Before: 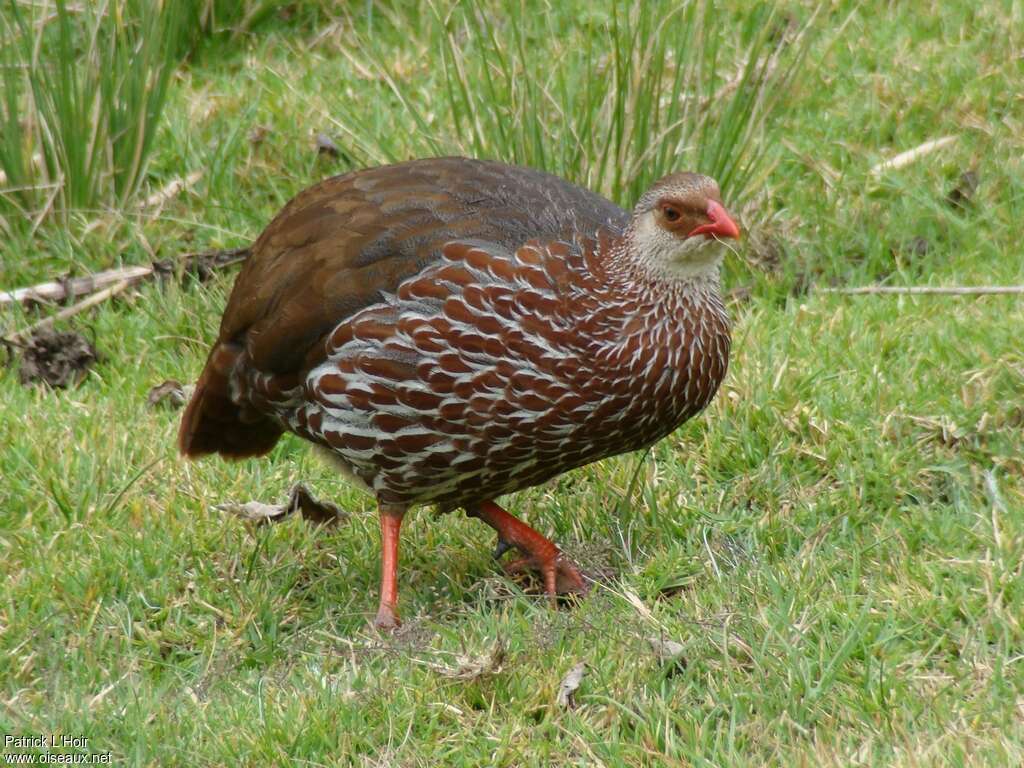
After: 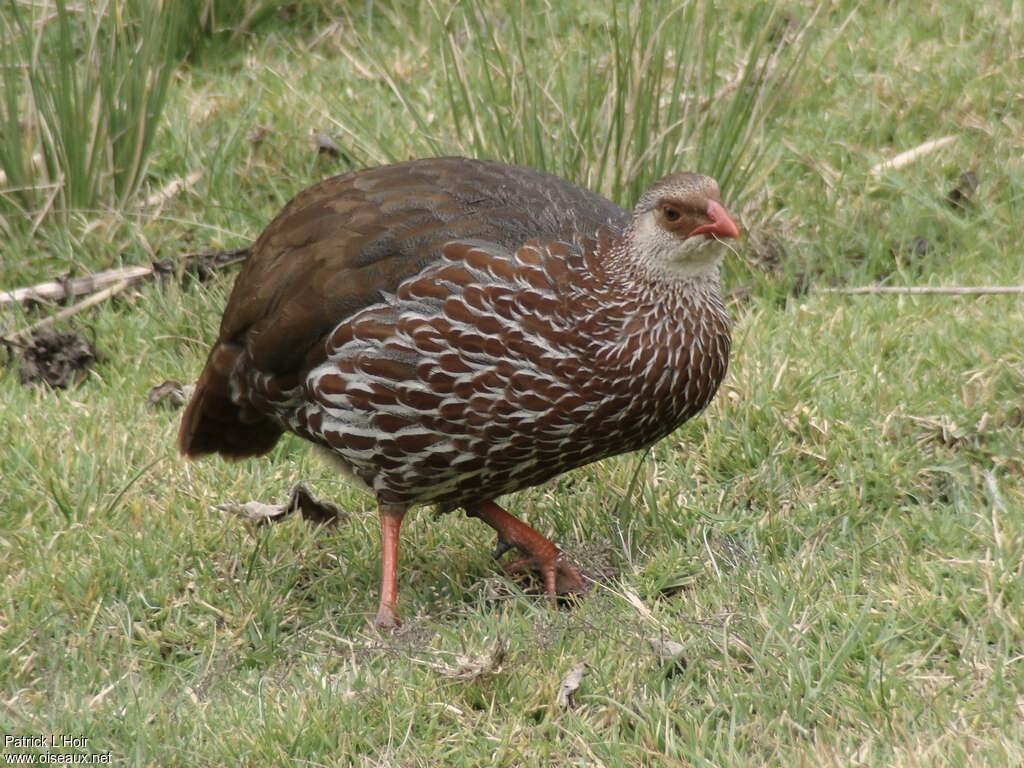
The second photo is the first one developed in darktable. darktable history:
color correction: highlights a* 5.51, highlights b* 5.25, saturation 0.649
